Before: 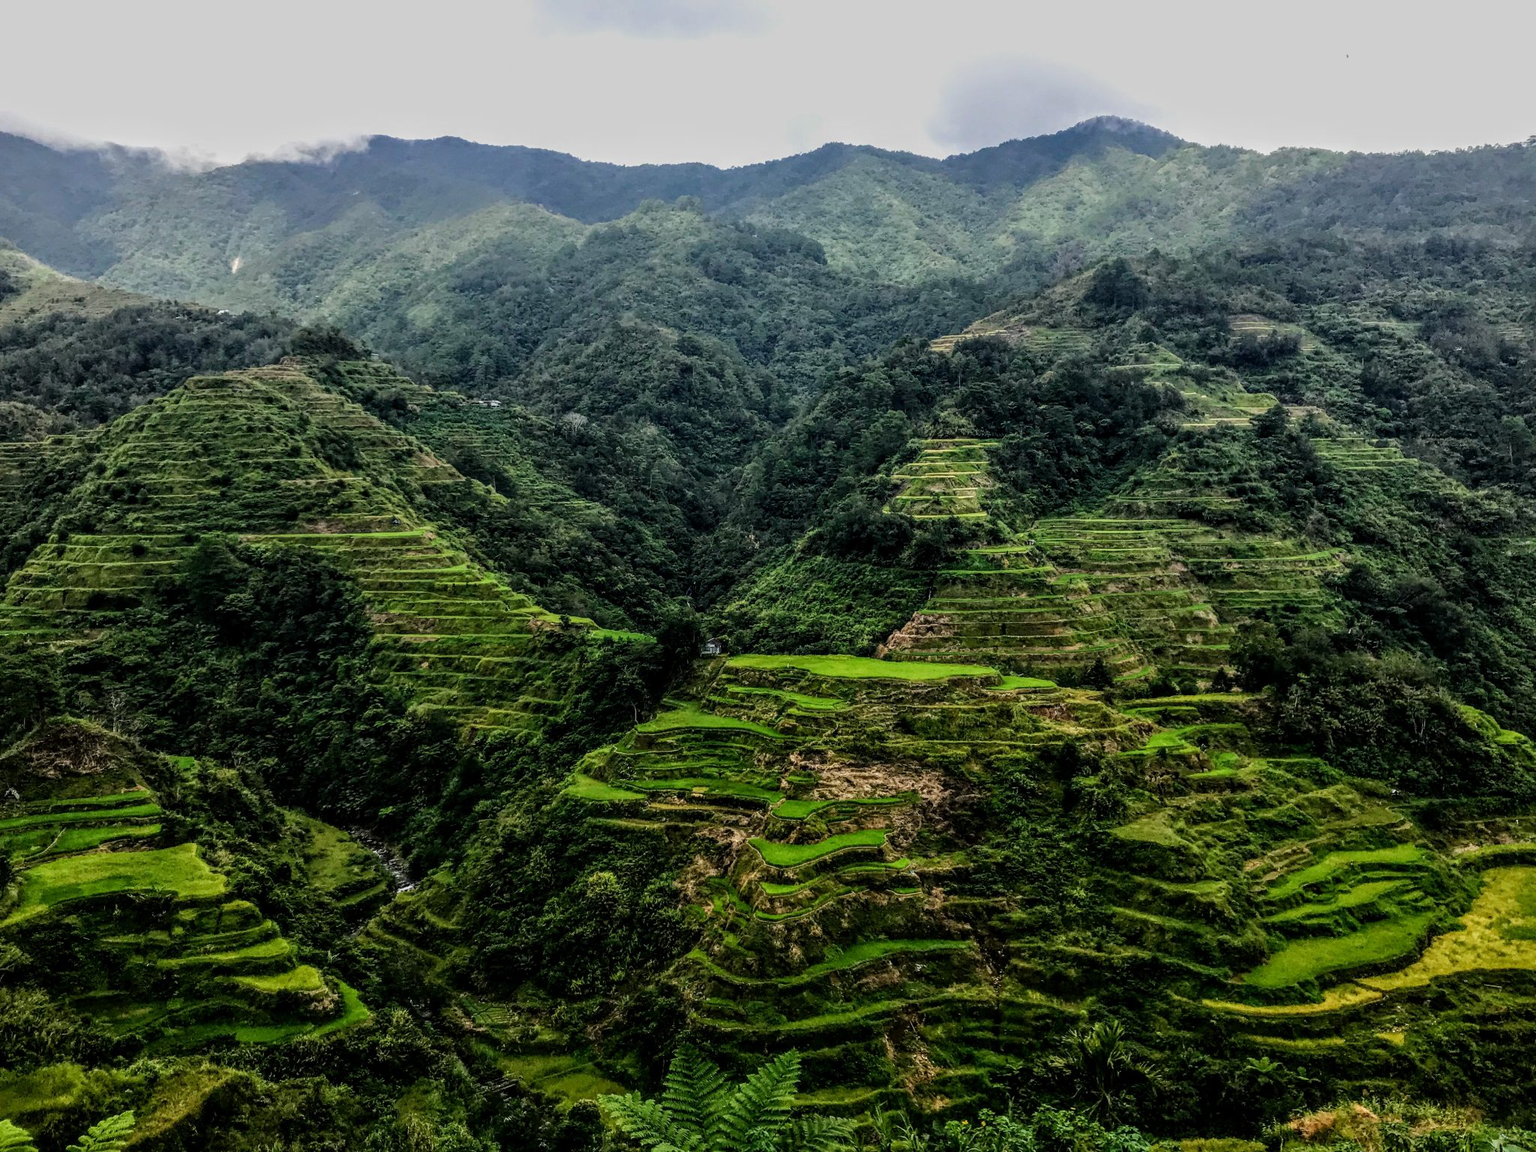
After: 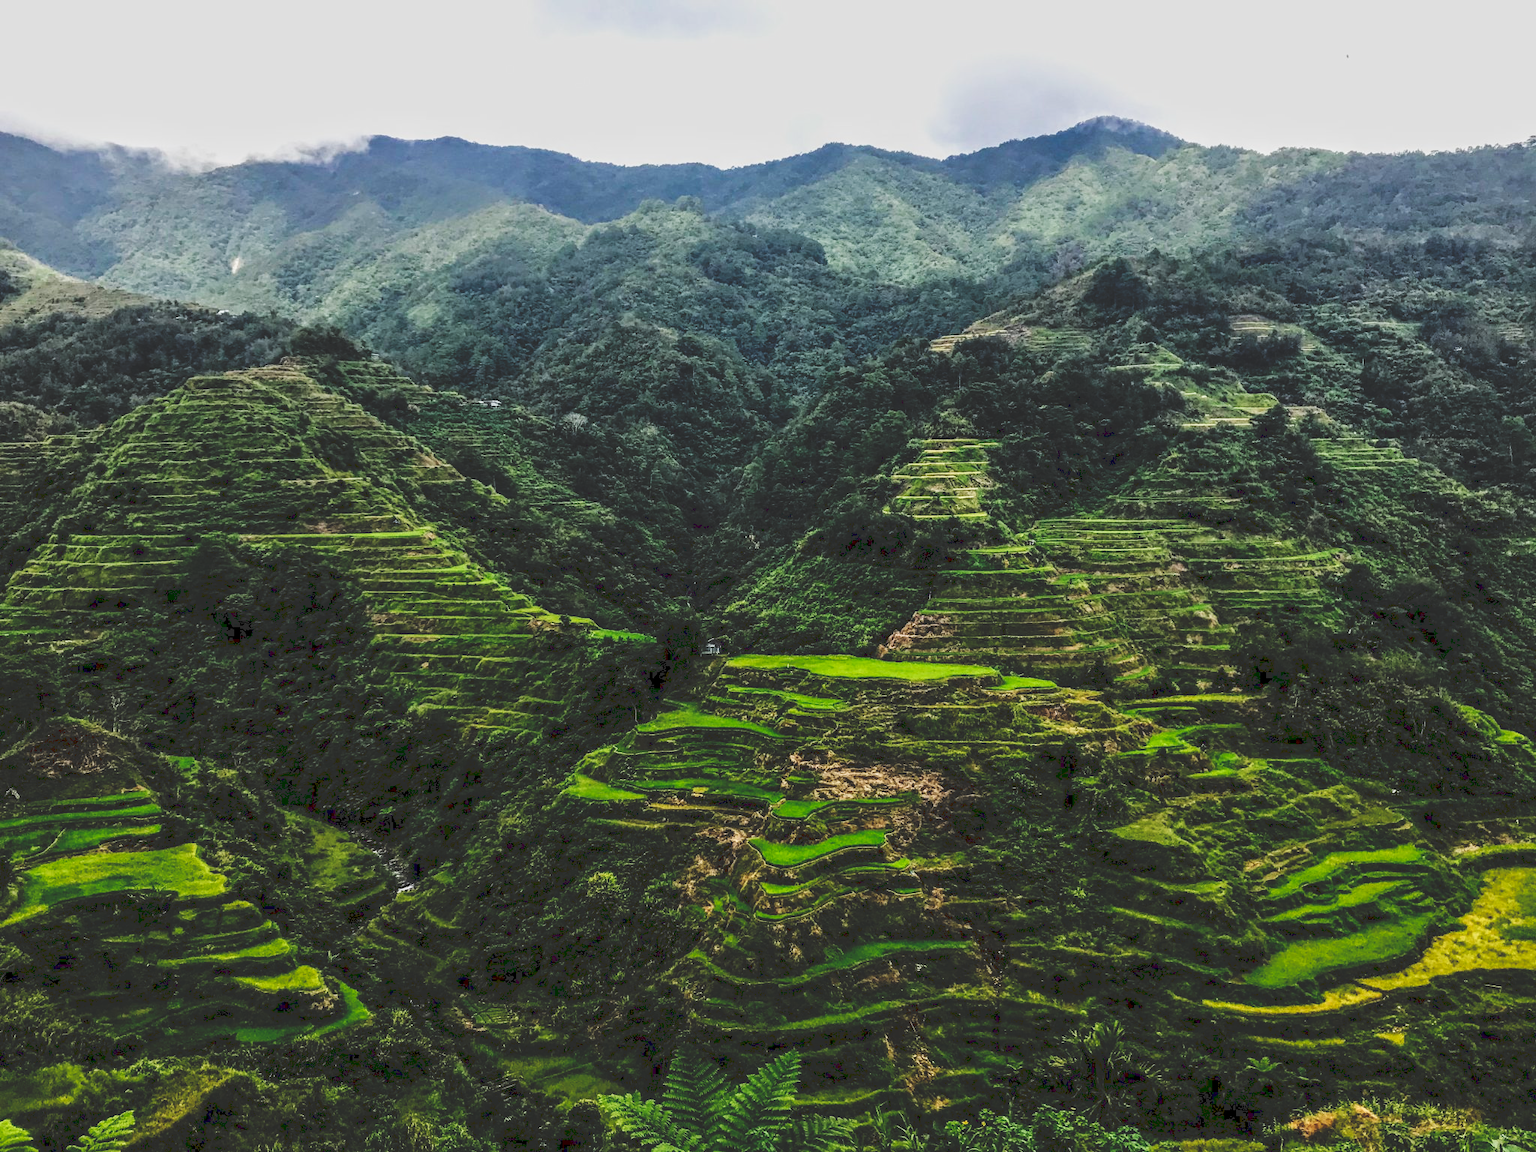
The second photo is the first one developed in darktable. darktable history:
tone curve: curves: ch0 [(0, 0) (0.003, 0.169) (0.011, 0.173) (0.025, 0.177) (0.044, 0.184) (0.069, 0.191) (0.1, 0.199) (0.136, 0.206) (0.177, 0.221) (0.224, 0.248) (0.277, 0.284) (0.335, 0.344) (0.399, 0.413) (0.468, 0.497) (0.543, 0.594) (0.623, 0.691) (0.709, 0.779) (0.801, 0.868) (0.898, 0.931) (1, 1)], preserve colors none
